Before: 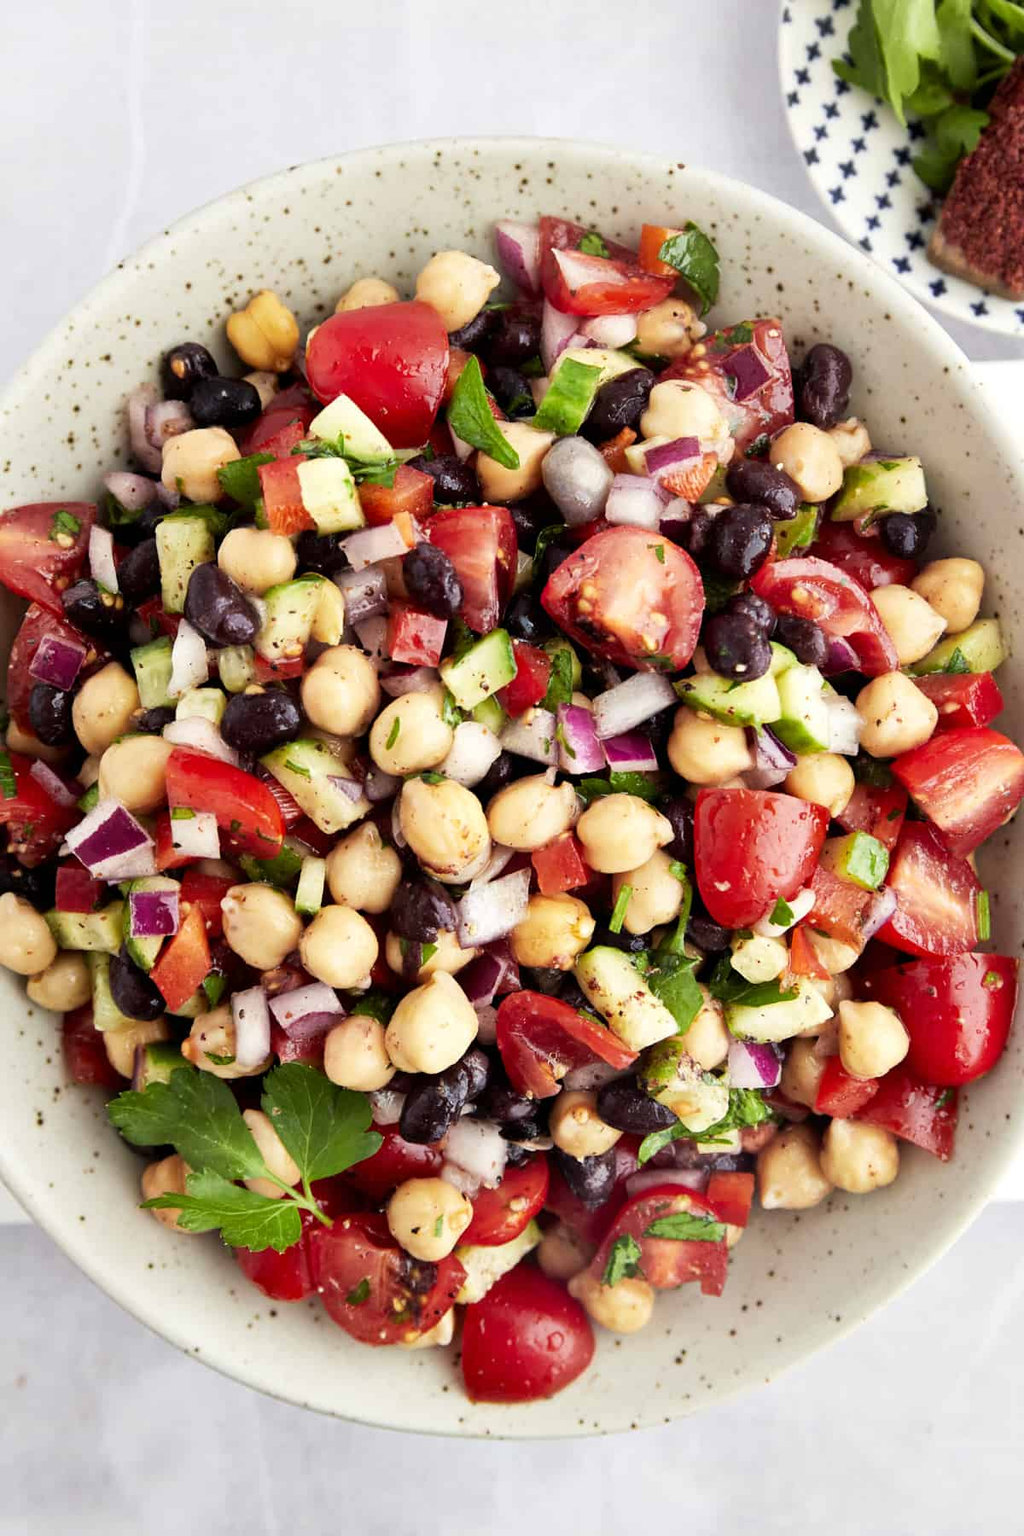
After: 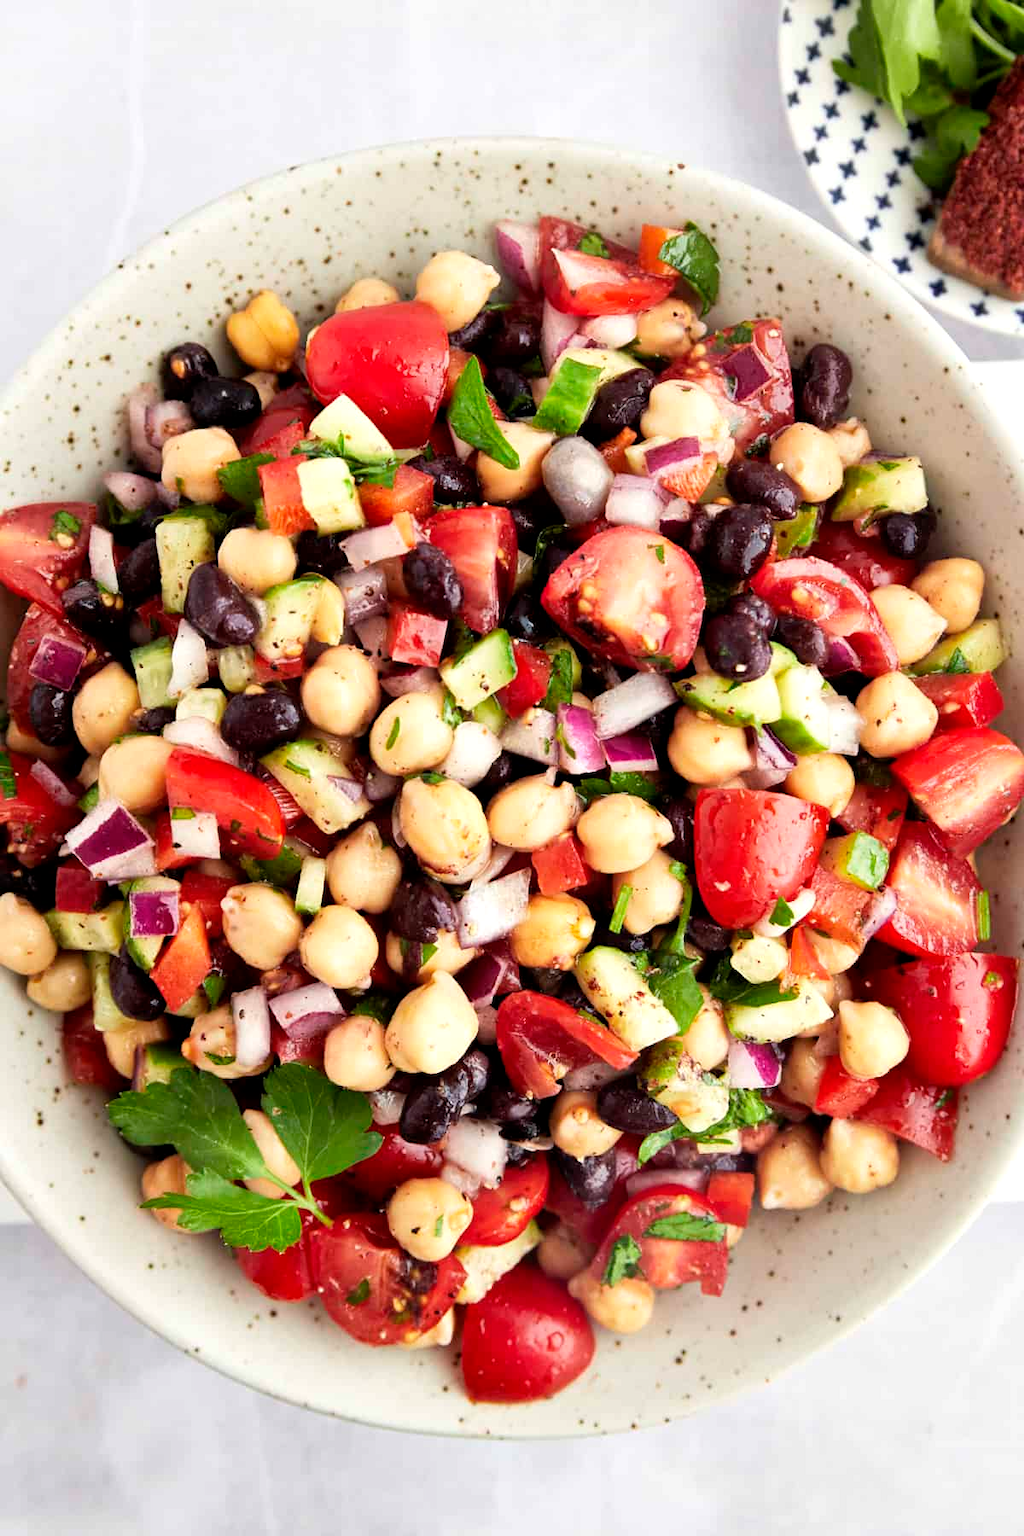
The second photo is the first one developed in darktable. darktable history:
exposure: exposure 0.125 EV, compensate highlight preservation false
